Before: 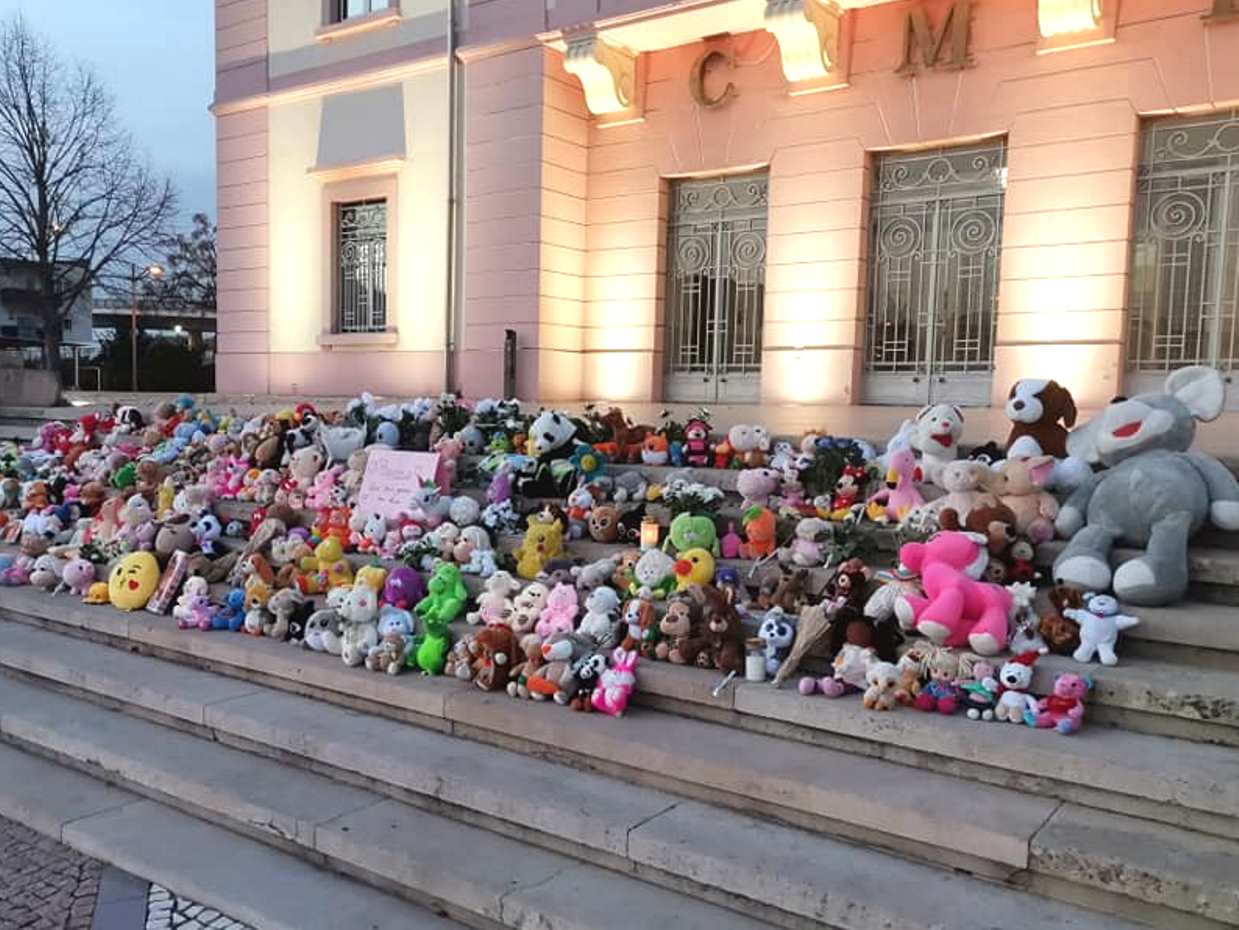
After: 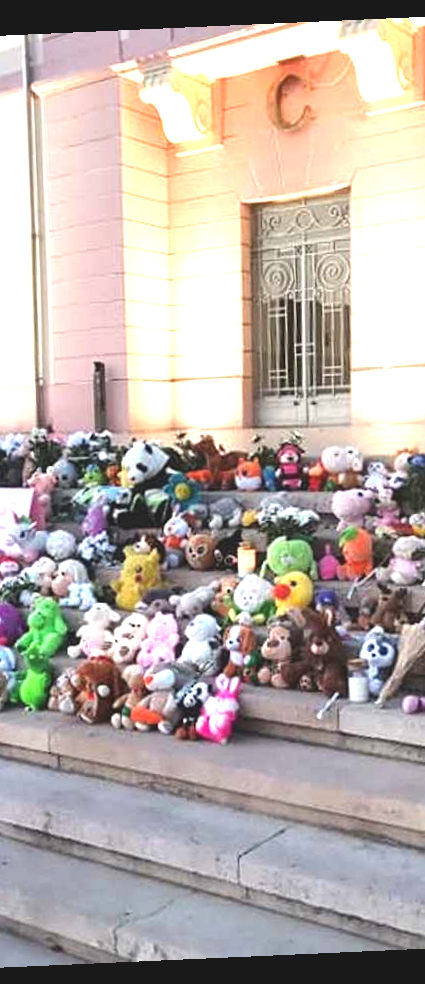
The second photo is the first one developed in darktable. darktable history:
crop: left 33.36%, right 33.36%
exposure: black level correction -0.005, exposure 1 EV, compensate highlight preservation false
rotate and perspective: rotation -2.56°, automatic cropping off
